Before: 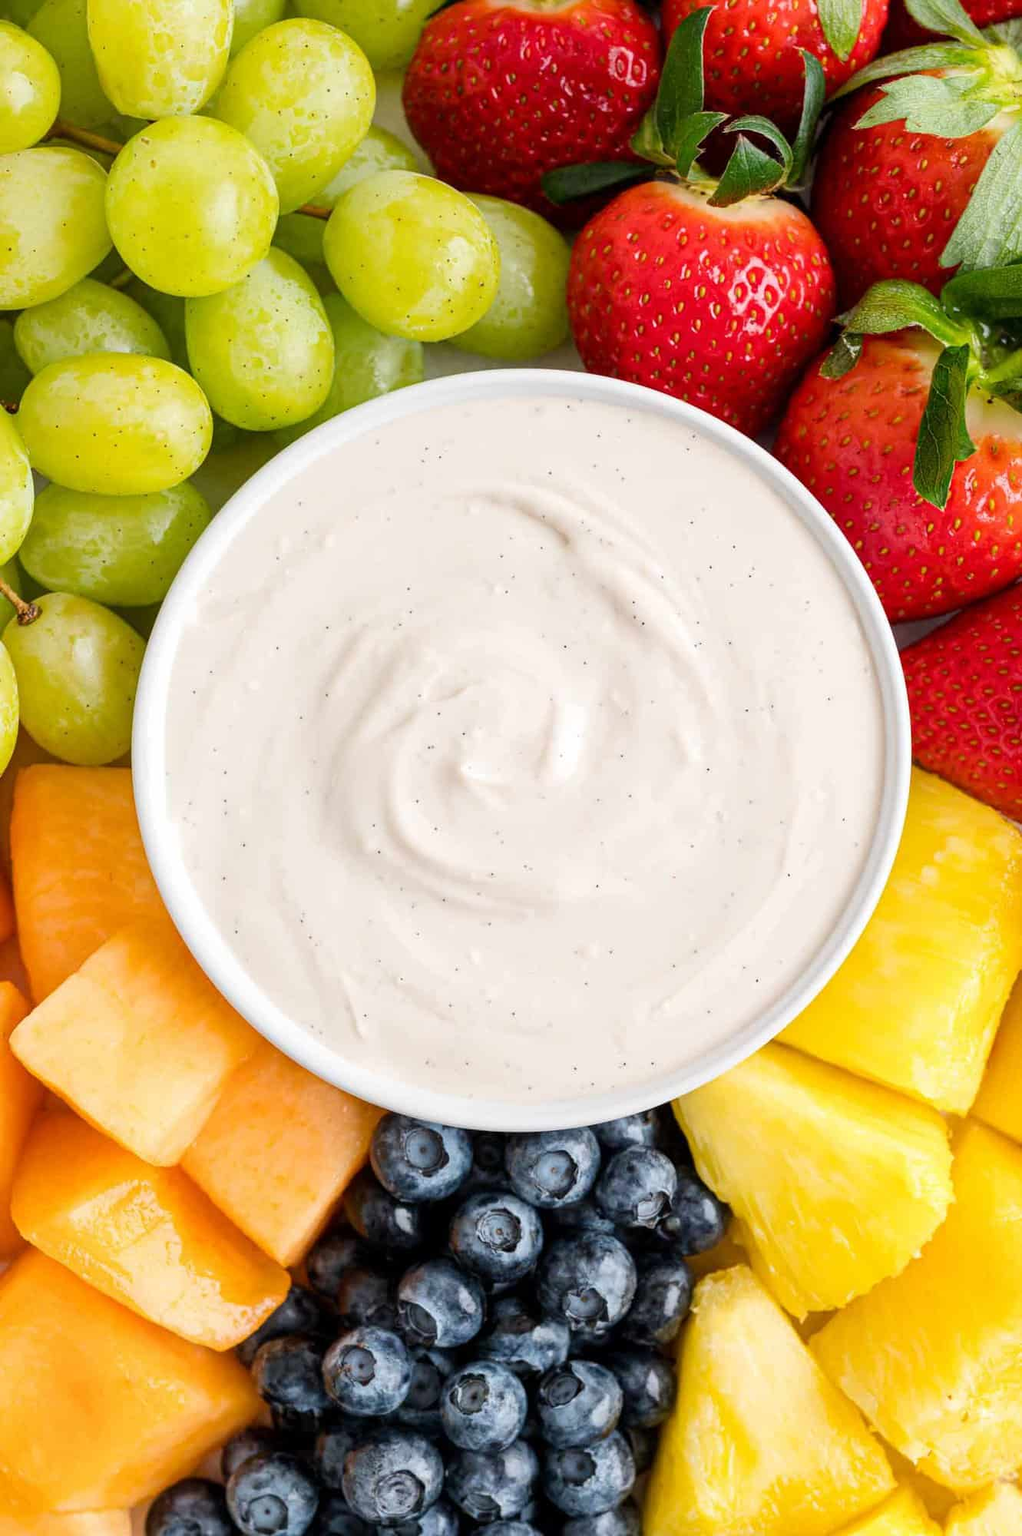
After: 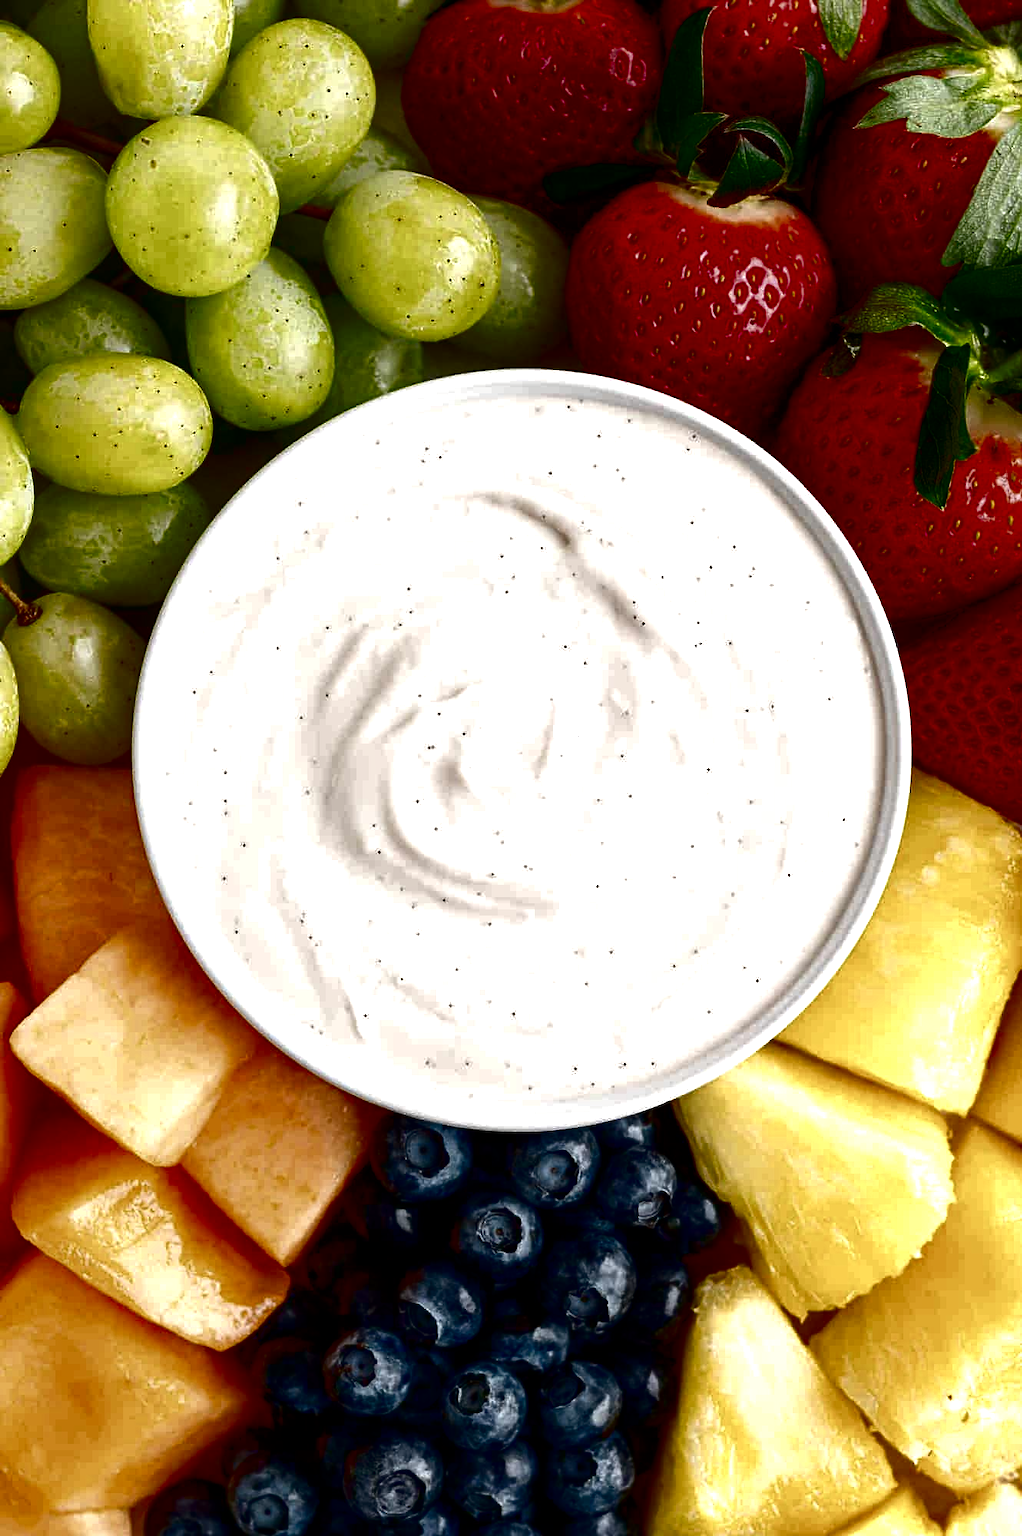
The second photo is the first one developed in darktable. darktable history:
contrast brightness saturation: brightness -0.995, saturation 0.982
local contrast: mode bilateral grid, contrast 15, coarseness 37, detail 104%, midtone range 0.2
color balance rgb: power › chroma 0.257%, power › hue 63.03°, perceptual saturation grading › global saturation 20%, perceptual saturation grading › highlights -50.306%, perceptual saturation grading › shadows 31.22%, contrast 15.363%
exposure: compensate exposure bias true, compensate highlight preservation false
color correction: highlights b* 0.026, saturation 0.57
